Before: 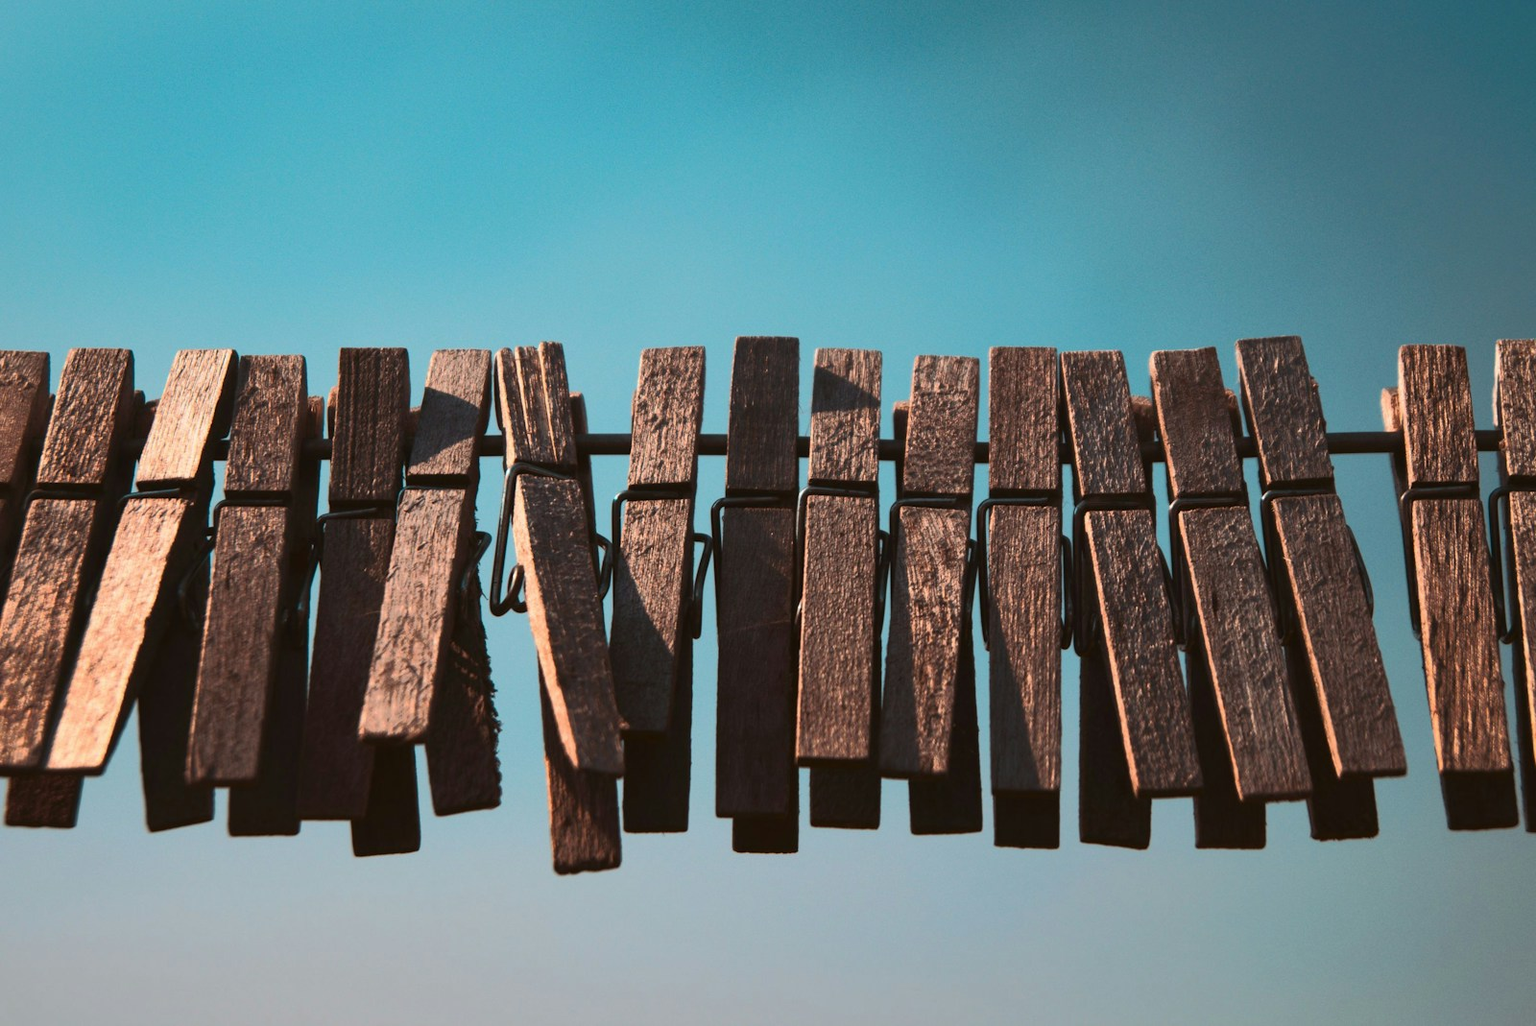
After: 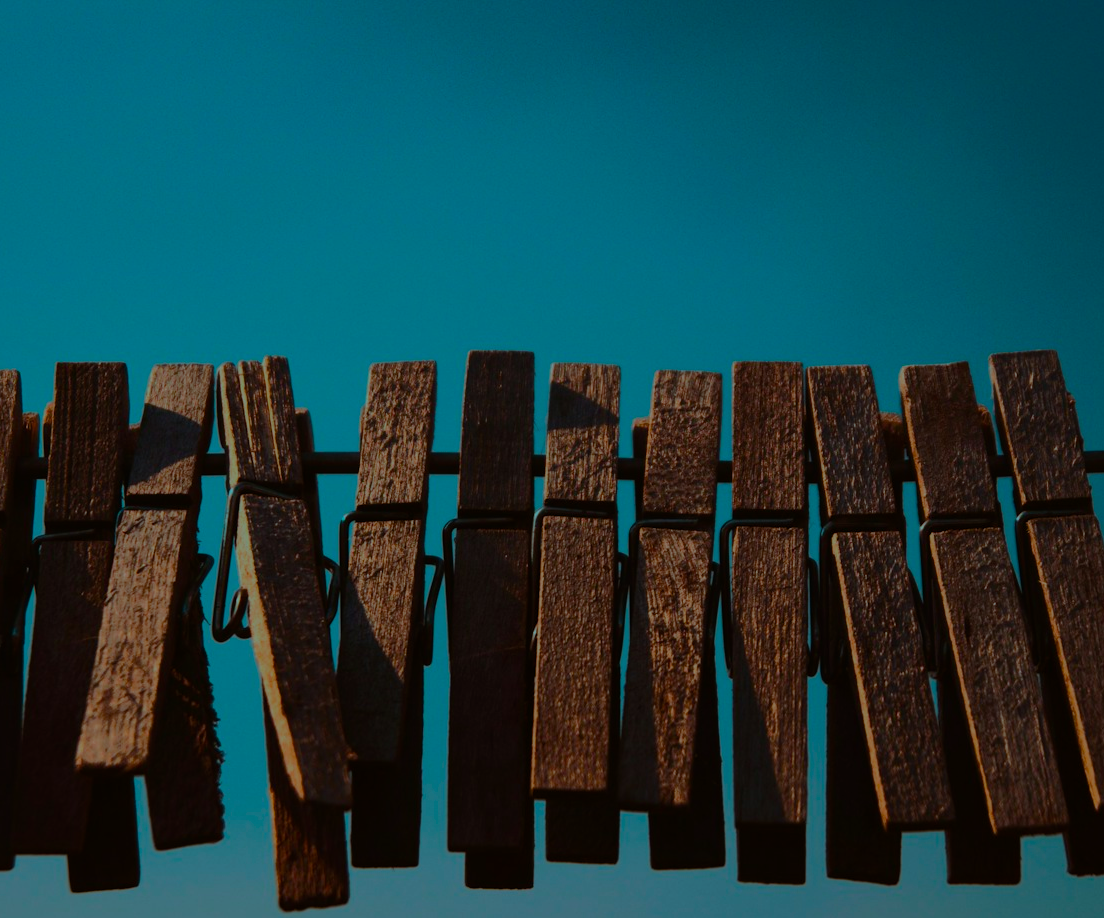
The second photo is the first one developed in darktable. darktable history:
crop: left 18.673%, right 12.29%, bottom 14.111%
color balance rgb: highlights gain › luminance -32.975%, highlights gain › chroma 5.735%, highlights gain › hue 214.92°, perceptual saturation grading › global saturation 35.123%, perceptual saturation grading › highlights -25.253%, perceptual saturation grading › shadows 24.889%, global vibrance 35.444%, contrast 9.403%
contrast brightness saturation: contrast 0.102, brightness 0.03, saturation 0.095
exposure: exposure -1.522 EV, compensate highlight preservation false
